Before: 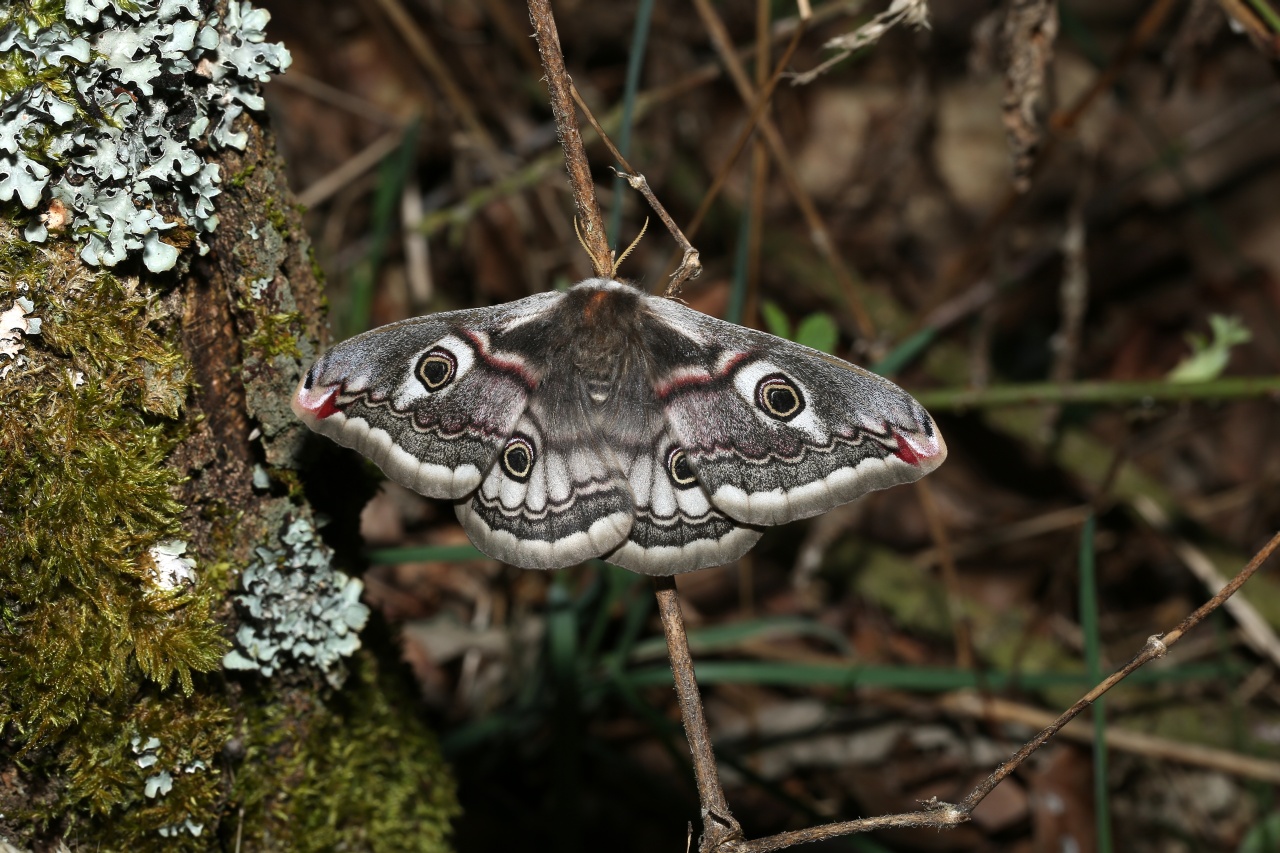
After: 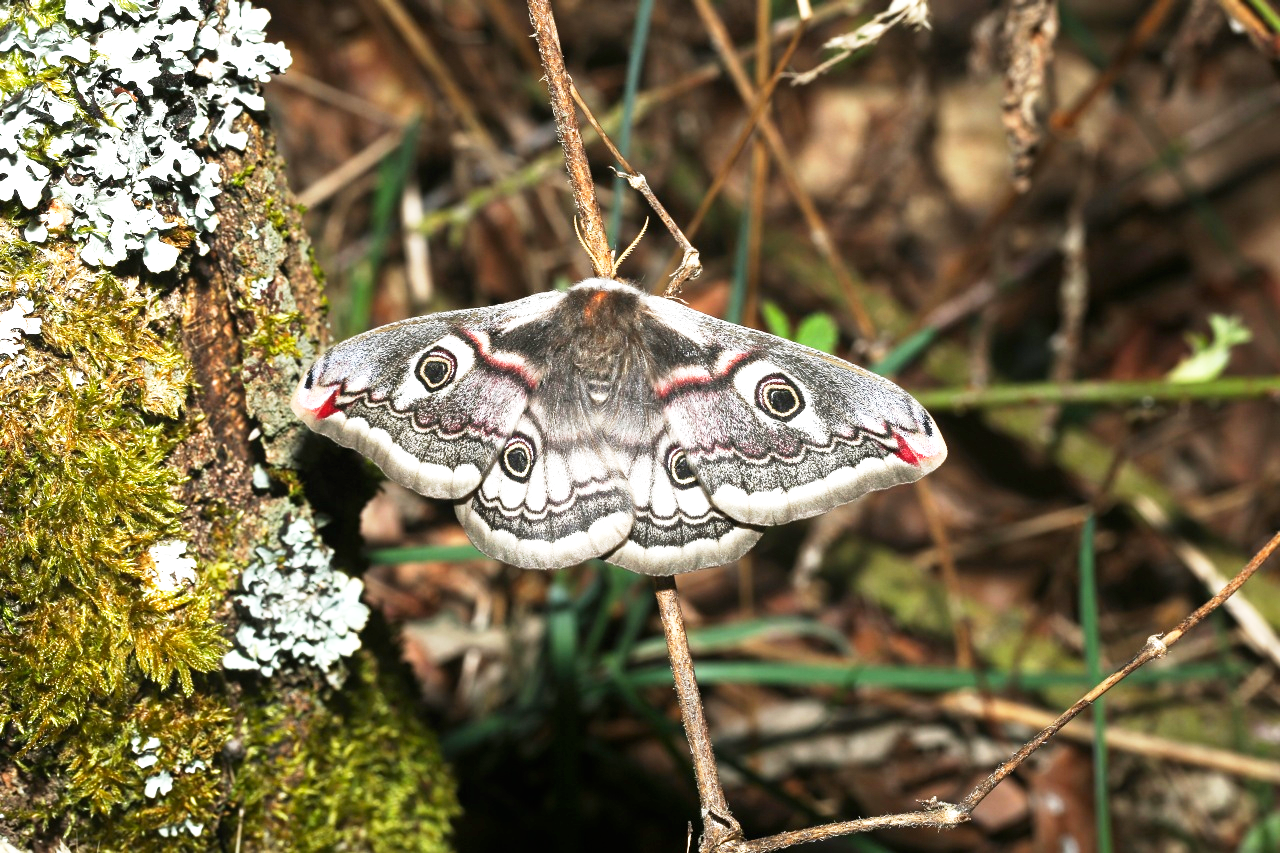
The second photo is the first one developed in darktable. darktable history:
base curve: curves: ch0 [(0, 0) (0.005, 0.002) (0.193, 0.295) (0.399, 0.664) (0.75, 0.928) (1, 1)], preserve colors none
exposure: exposure 1.217 EV, compensate exposure bias true, compensate highlight preservation false
contrast equalizer: y [[0.439, 0.44, 0.442, 0.457, 0.493, 0.498], [0.5 ×6], [0.5 ×6], [0 ×6], [0 ×6]], mix 0.602
